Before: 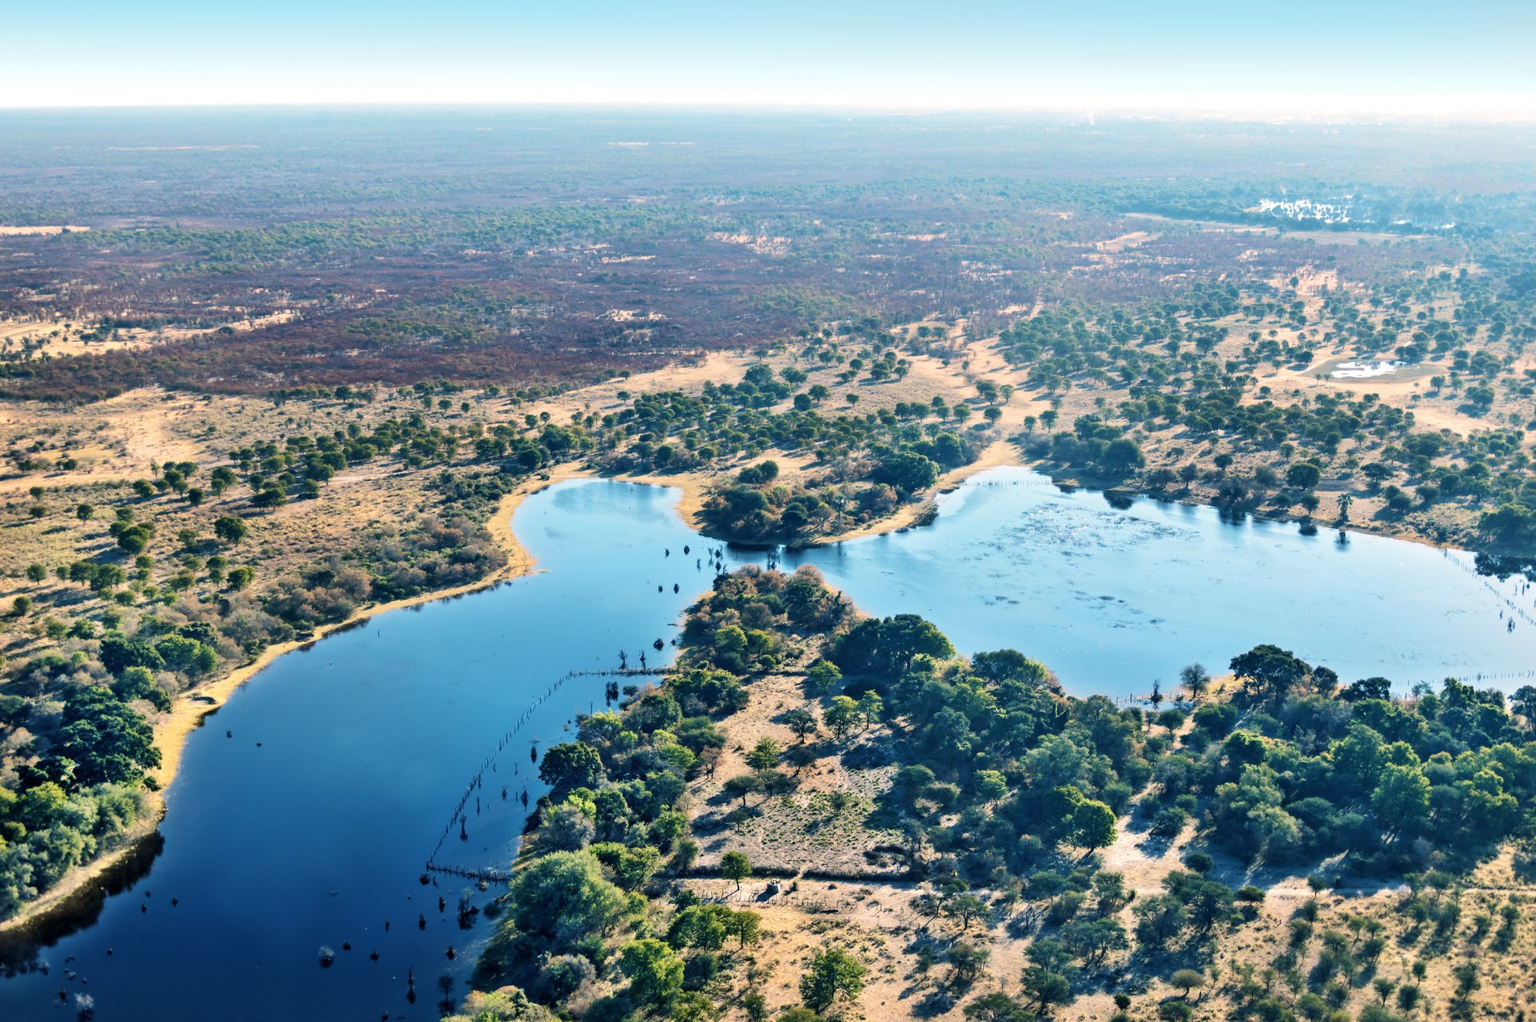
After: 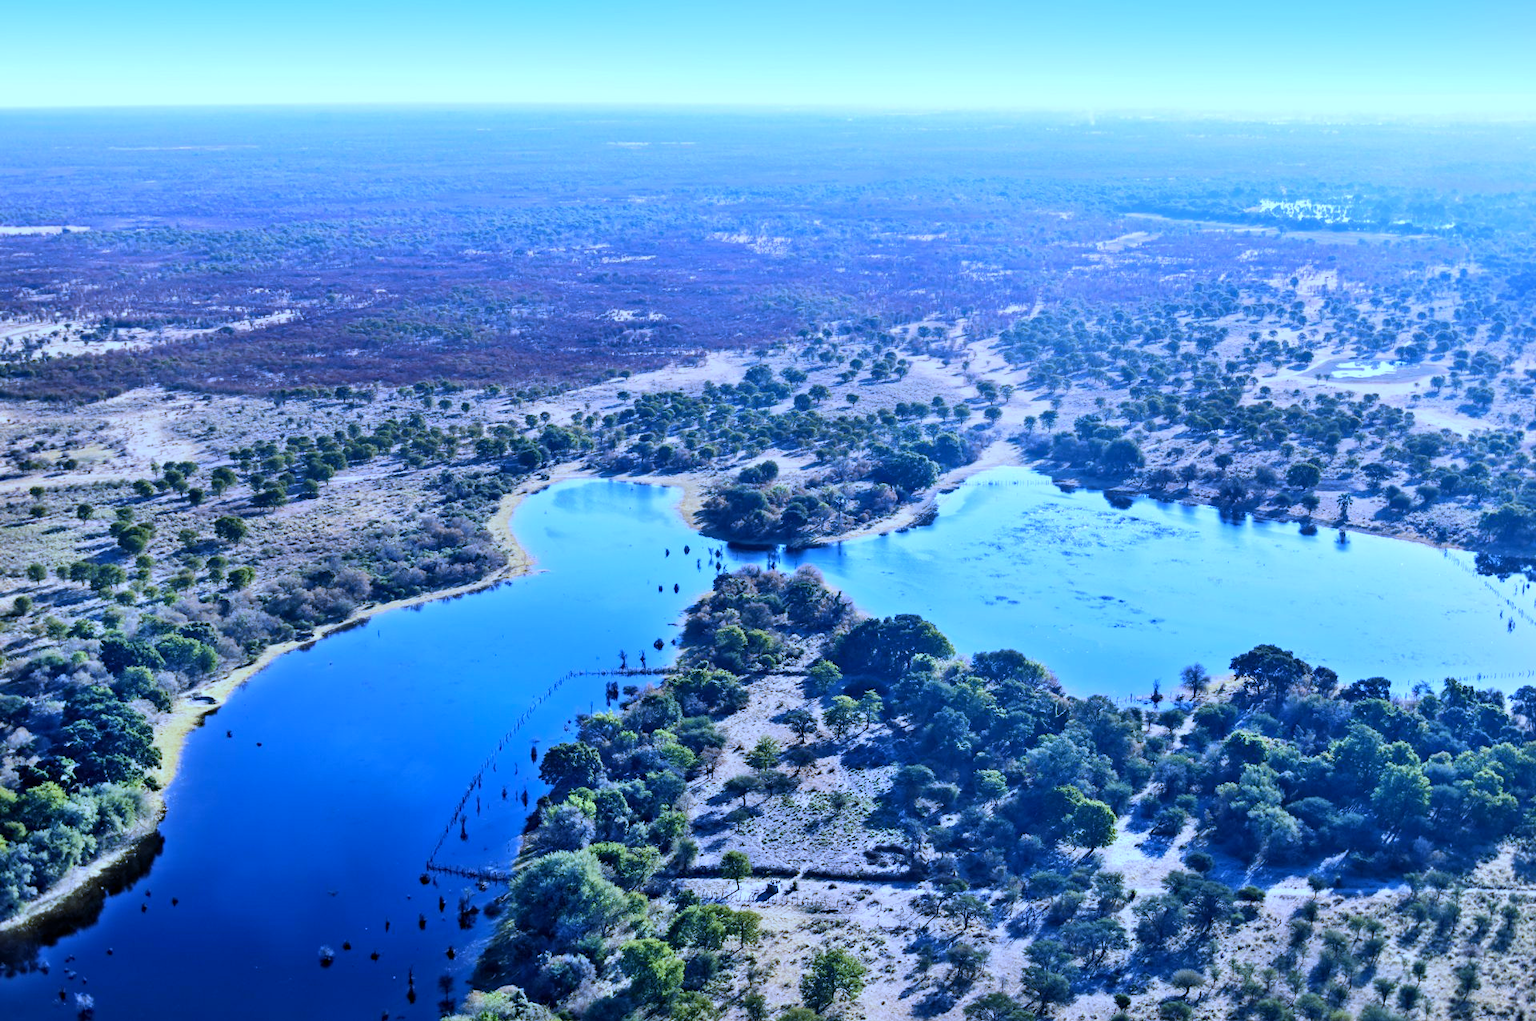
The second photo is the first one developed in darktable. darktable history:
white balance: red 0.766, blue 1.537
haze removal: compatibility mode true, adaptive false
